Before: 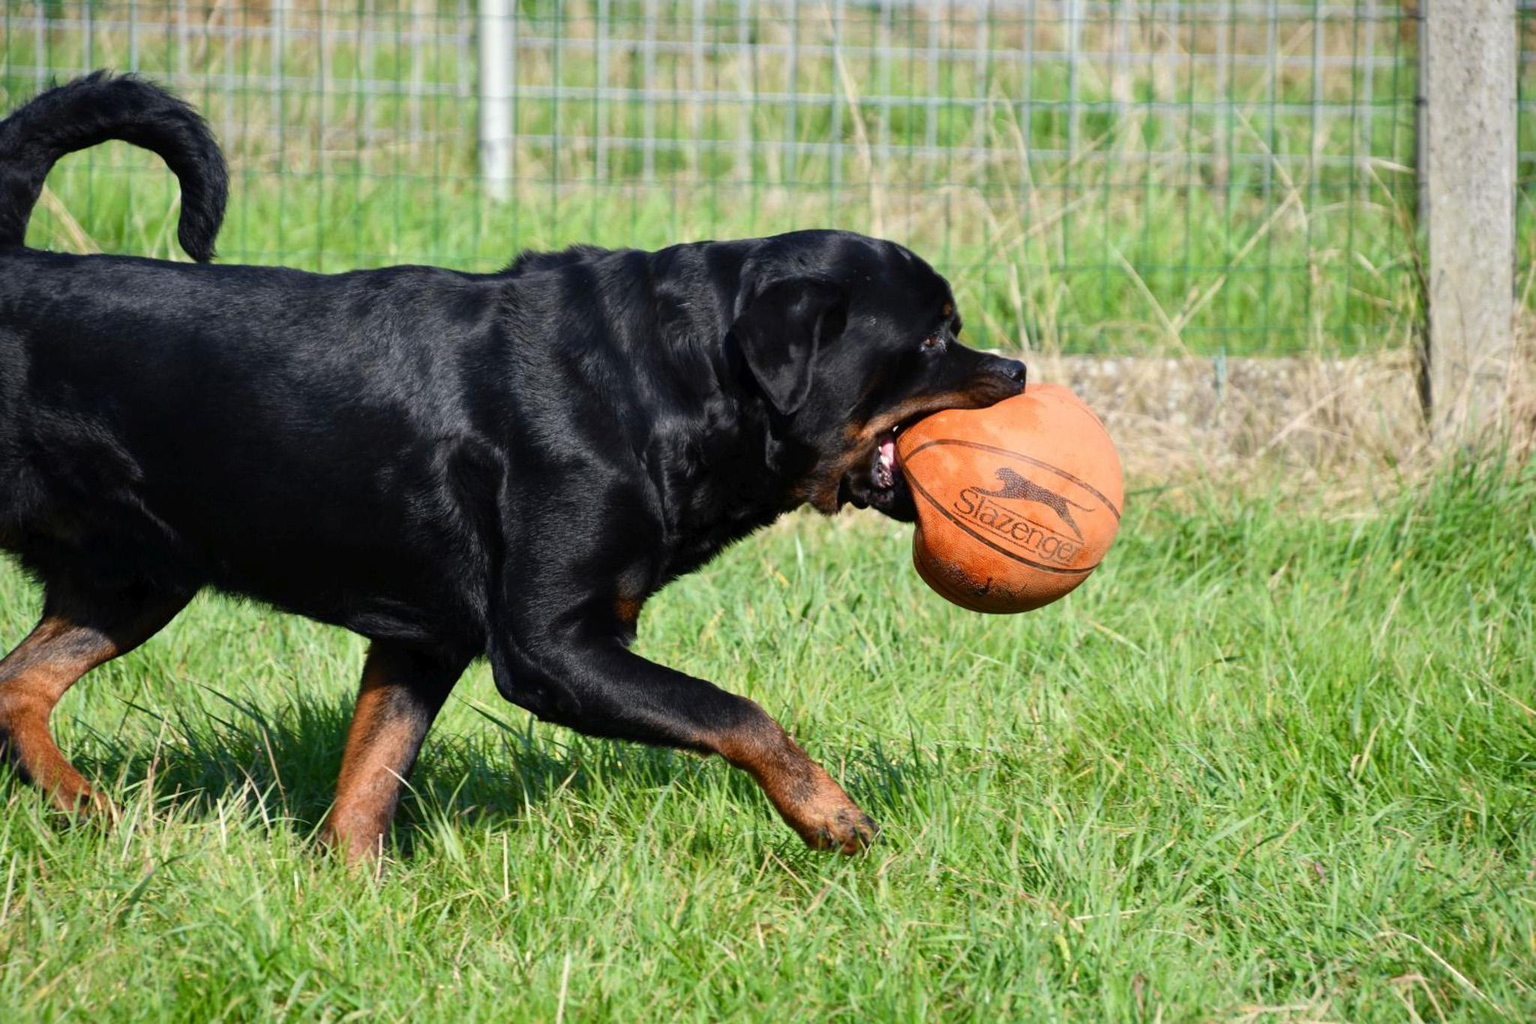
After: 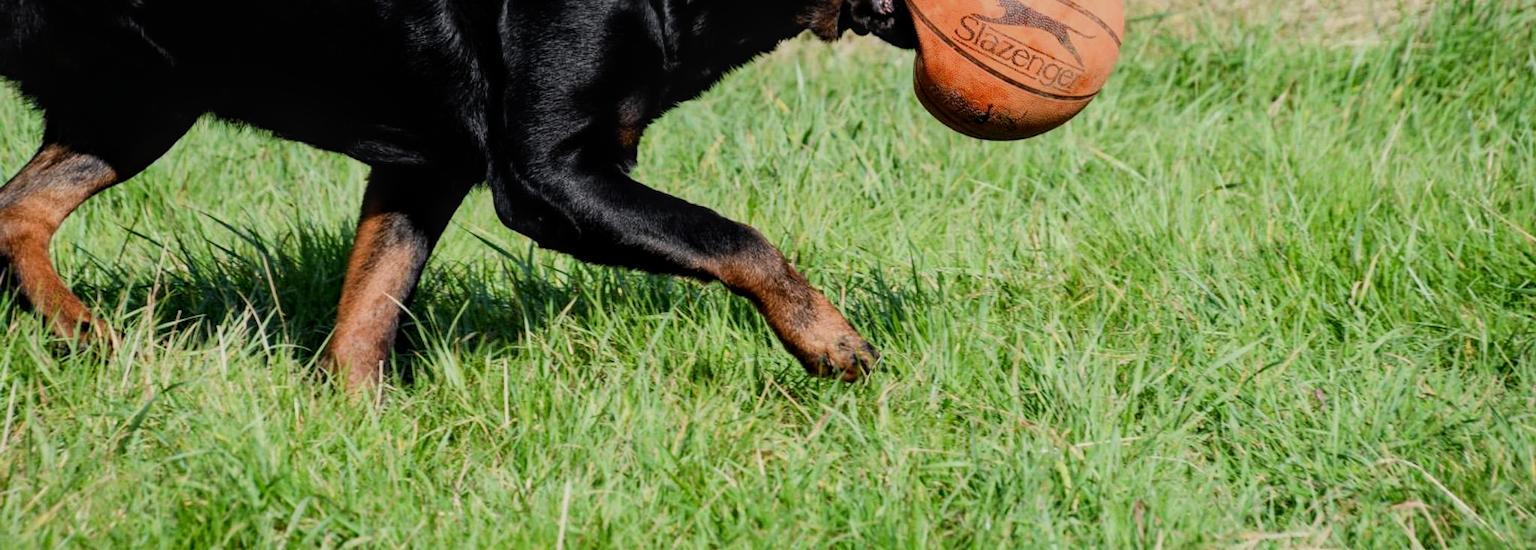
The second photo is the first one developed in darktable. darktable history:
local contrast: on, module defaults
filmic rgb: black relative exposure -7.65 EV, white relative exposure 4.56 EV, hardness 3.61, contrast 1.05
crop and rotate: top 46.237%
